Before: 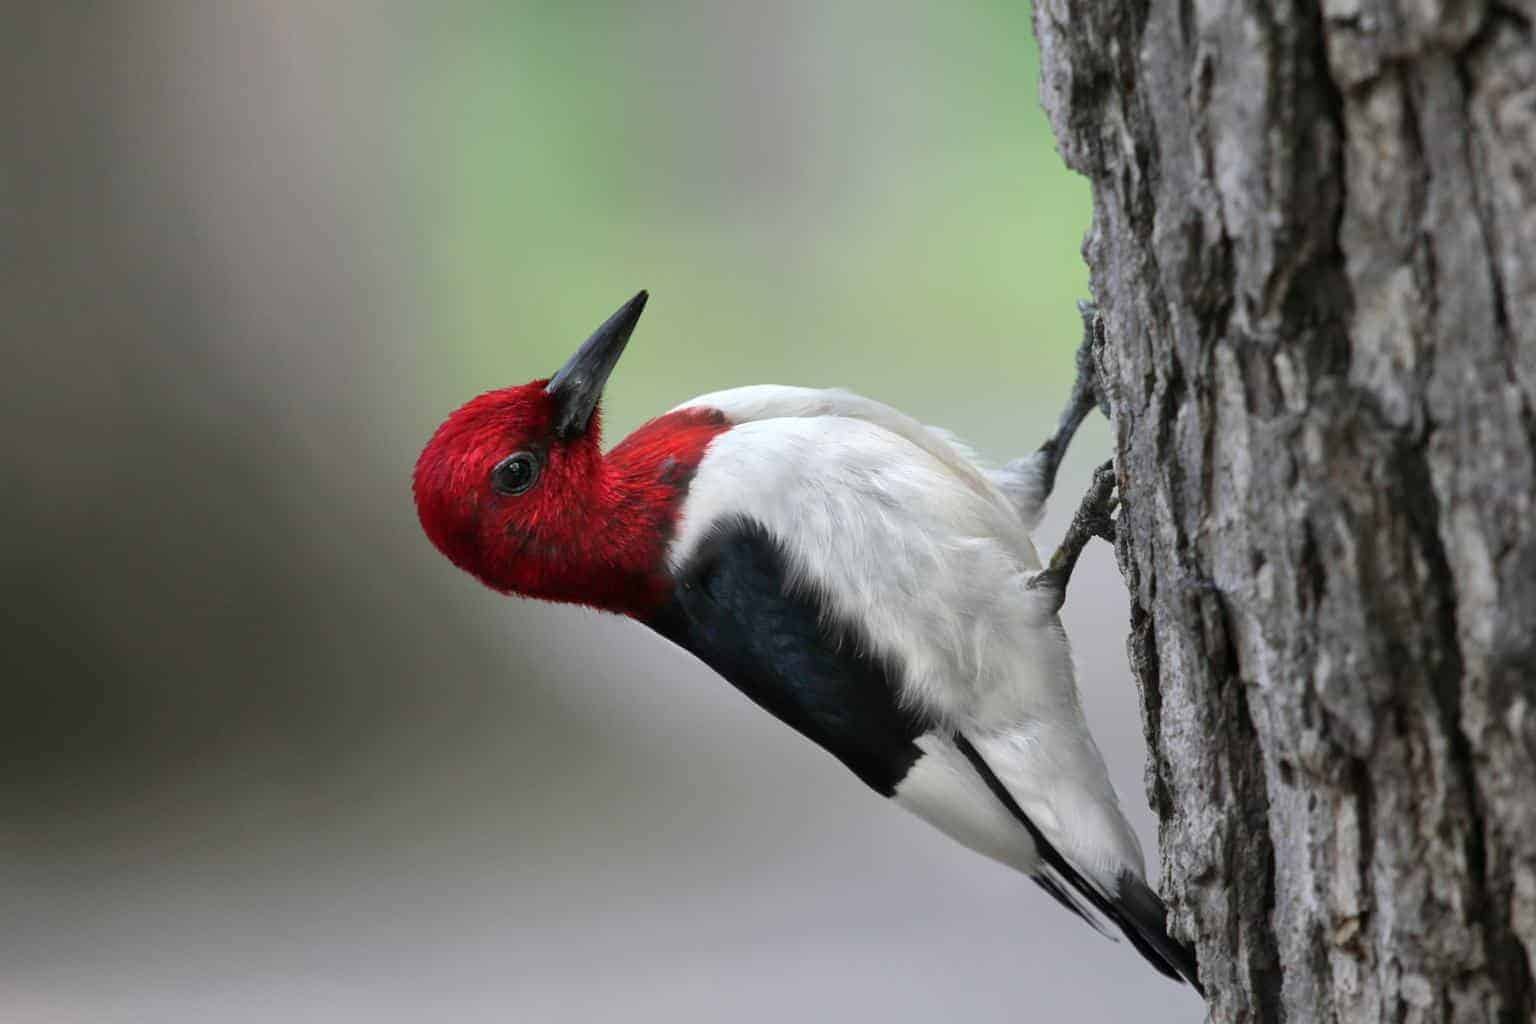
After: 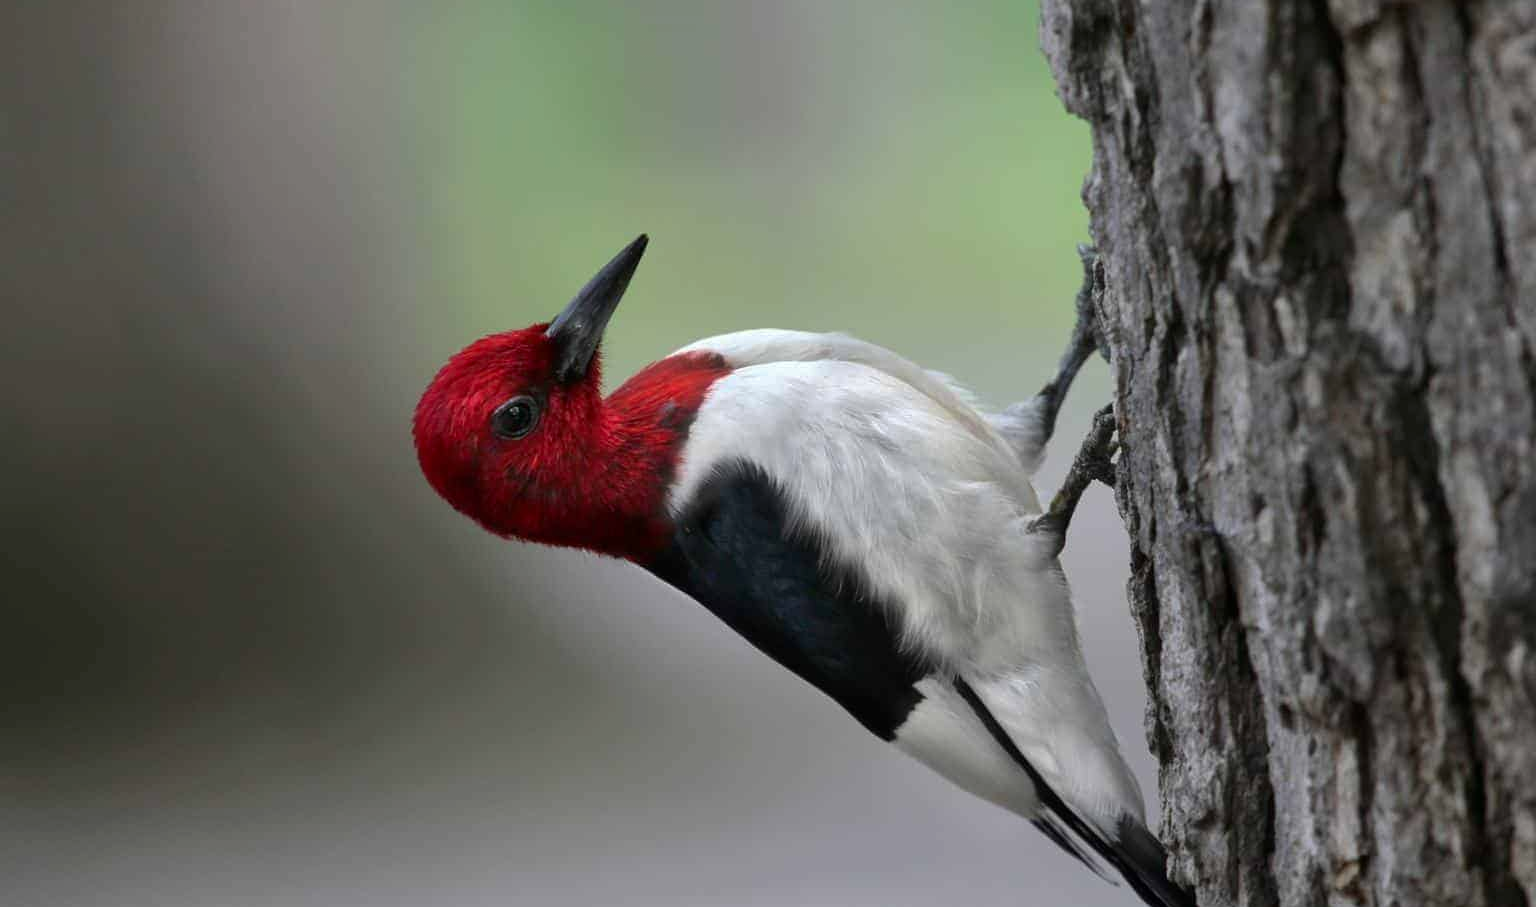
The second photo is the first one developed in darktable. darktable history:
contrast brightness saturation: contrast 0.03, brightness -0.031
exposure: exposure -0.012 EV, compensate highlight preservation false
base curve: curves: ch0 [(0, 0) (0.74, 0.67) (1, 1)], preserve colors none
crop and rotate: top 5.481%, bottom 5.904%
